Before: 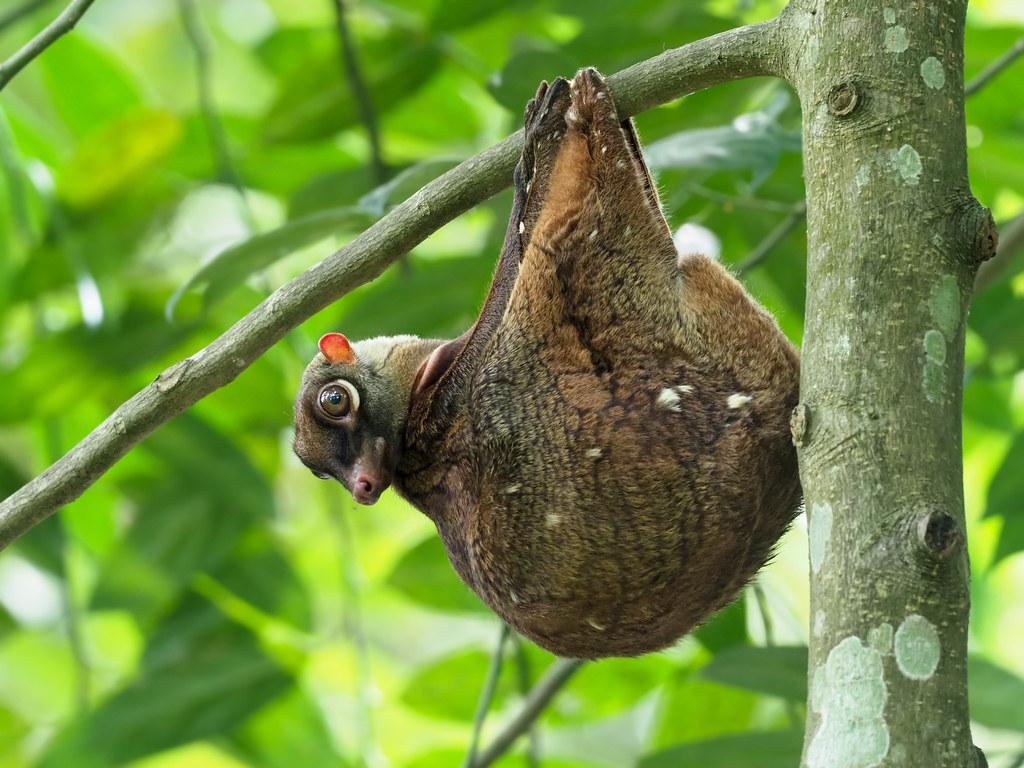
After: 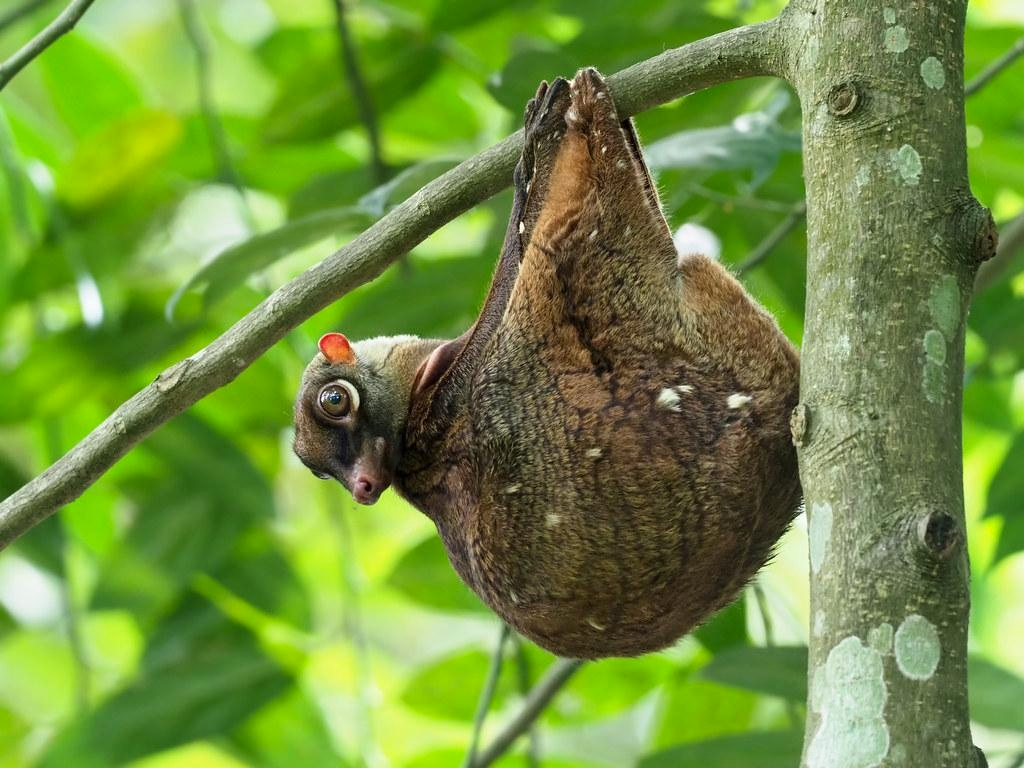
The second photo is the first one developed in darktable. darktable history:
contrast brightness saturation: contrast 0.079, saturation 0.022
